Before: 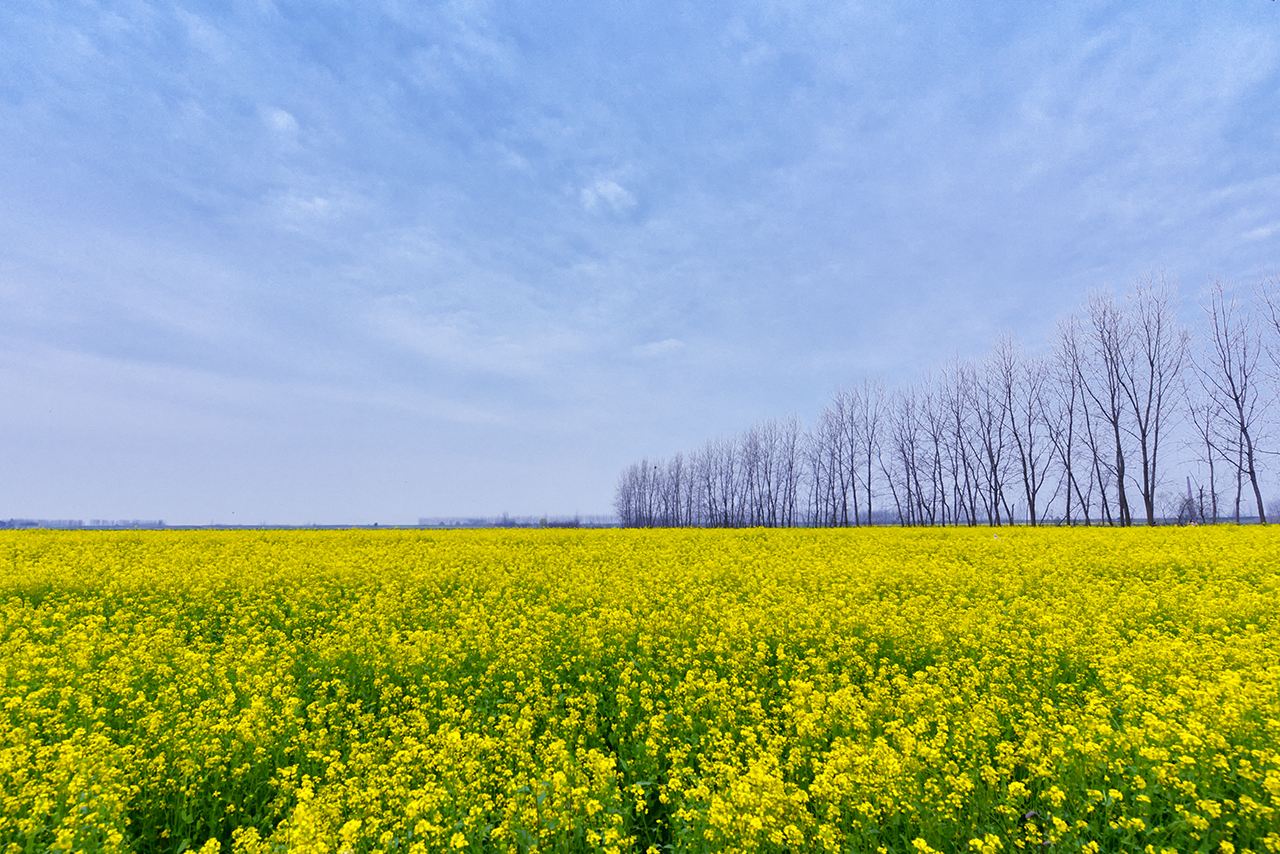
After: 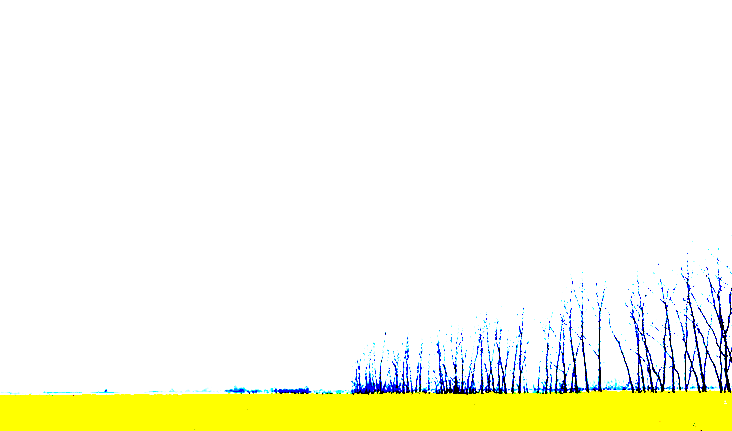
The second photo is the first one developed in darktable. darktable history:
exposure: black level correction 0.1, exposure 2.931 EV, compensate exposure bias true, compensate highlight preservation false
crop: left 21.11%, top 15.718%, right 21.444%, bottom 33.748%
color balance rgb: perceptual saturation grading › global saturation 25.806%
